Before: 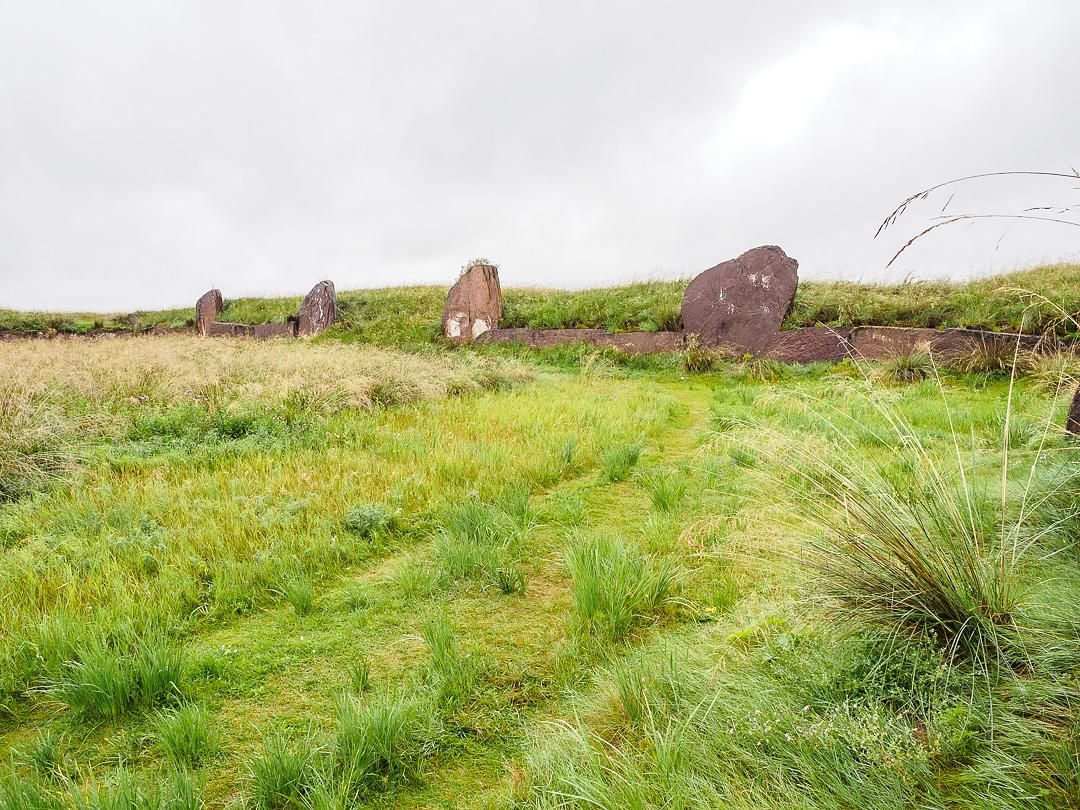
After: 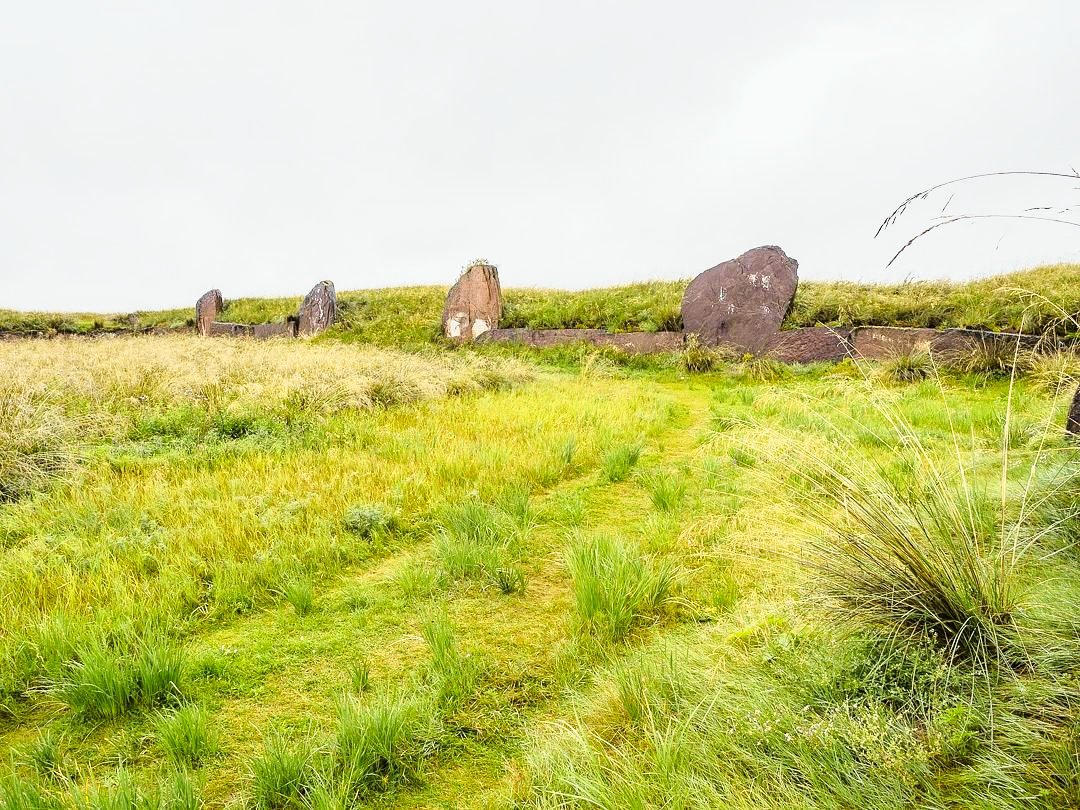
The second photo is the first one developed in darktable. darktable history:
local contrast: highlights 100%, shadows 100%, detail 120%, midtone range 0.2
tone curve: curves: ch0 [(0, 0.013) (0.129, 0.1) (0.327, 0.382) (0.489, 0.573) (0.66, 0.748) (0.858, 0.926) (1, 0.977)]; ch1 [(0, 0) (0.353, 0.344) (0.45, 0.46) (0.498, 0.495) (0.521, 0.506) (0.563, 0.559) (0.592, 0.585) (0.657, 0.655) (1, 1)]; ch2 [(0, 0) (0.333, 0.346) (0.375, 0.375) (0.427, 0.44) (0.5, 0.501) (0.505, 0.499) (0.528, 0.533) (0.579, 0.61) (0.612, 0.644) (0.66, 0.715) (1, 1)], color space Lab, independent channels, preserve colors none
